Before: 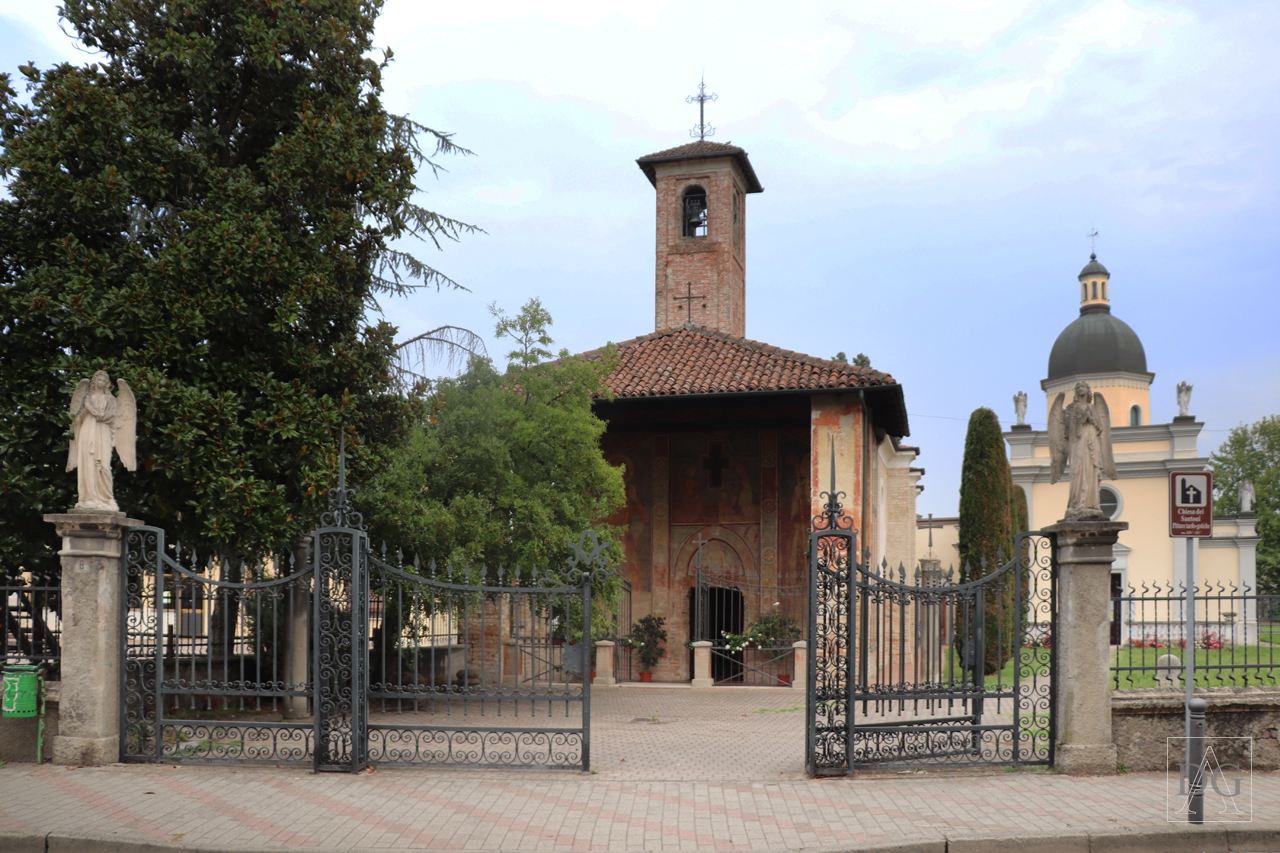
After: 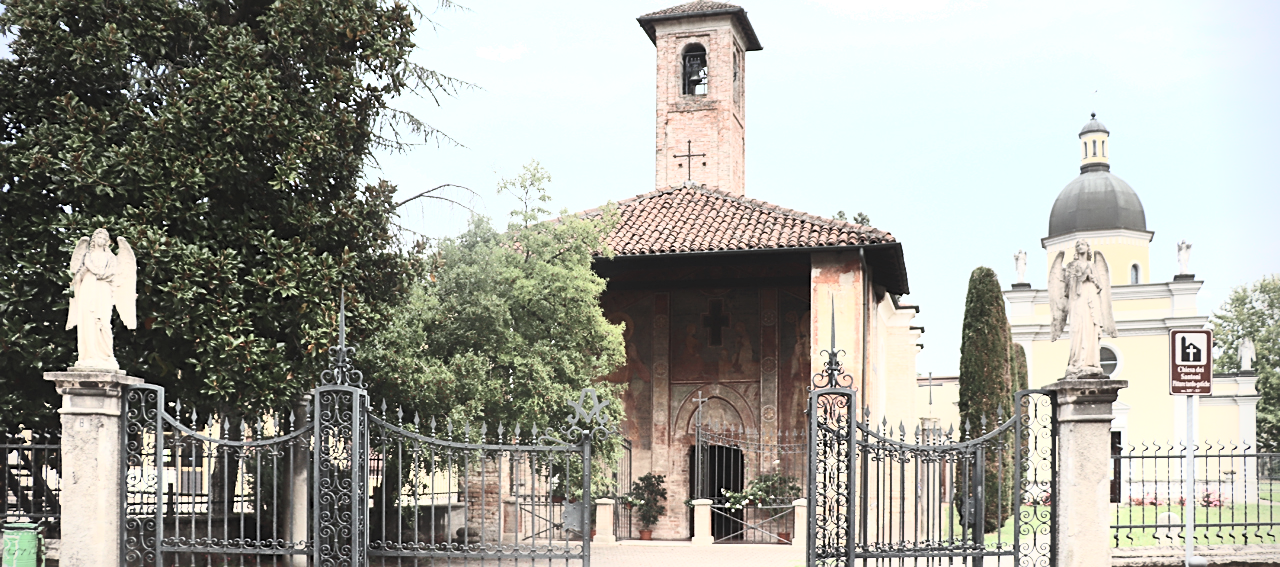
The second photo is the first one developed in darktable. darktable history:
contrast brightness saturation: contrast 0.57, brightness 0.57, saturation -0.34
vignetting: fall-off start 91.19%
crop: top 16.727%, bottom 16.727%
sharpen: on, module defaults
exposure: black level correction 0, exposure 0.7 EV, compensate highlight preservation false
